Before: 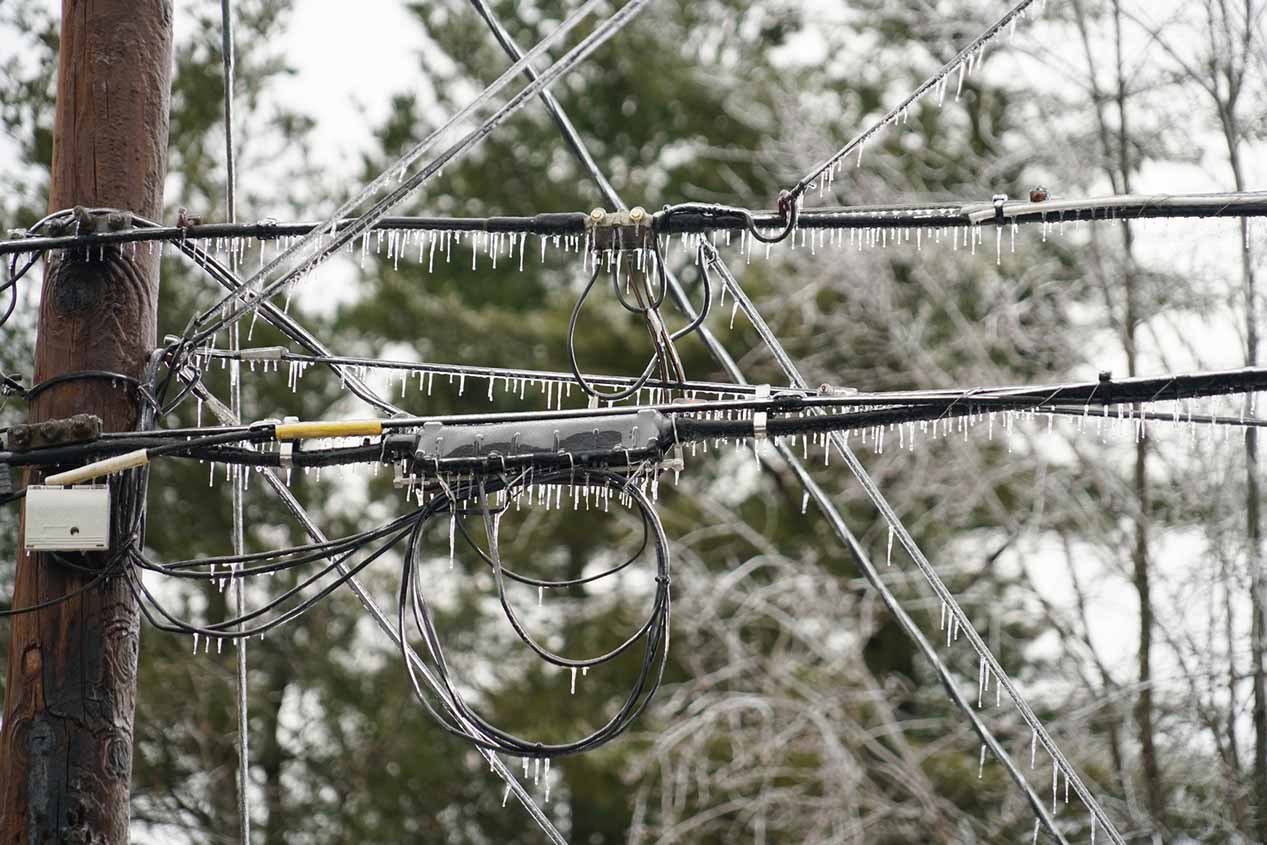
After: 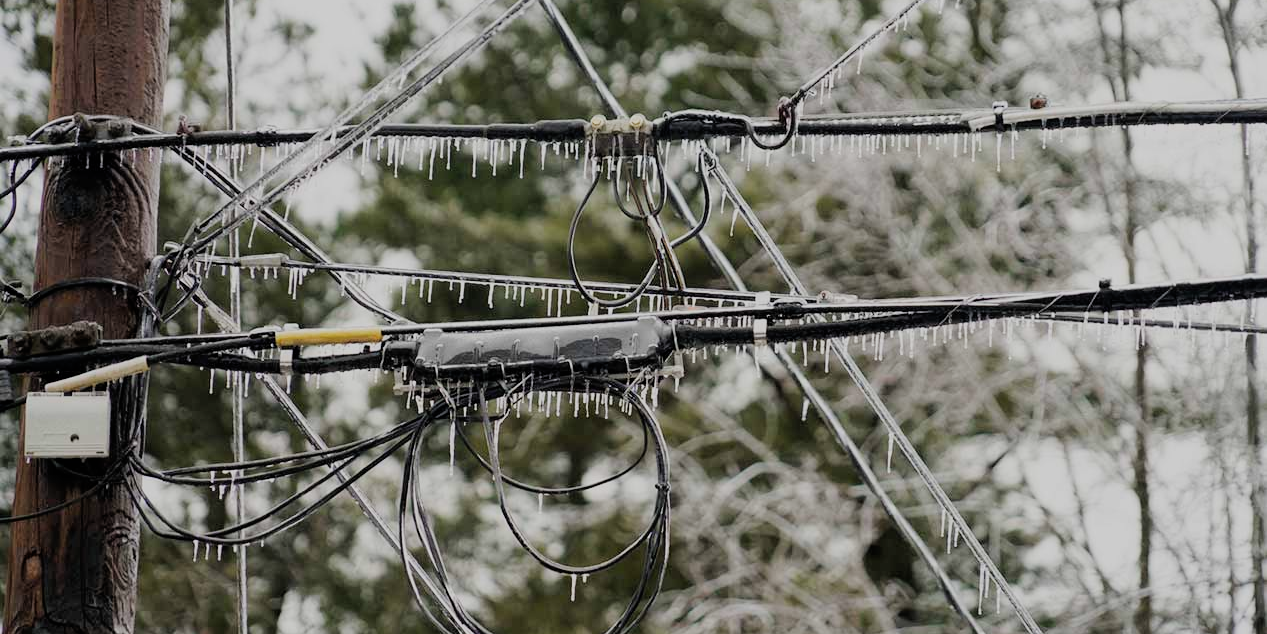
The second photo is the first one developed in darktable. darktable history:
crop: top 11.012%, bottom 13.913%
filmic rgb: black relative exposure -6.93 EV, white relative exposure 5.65 EV, hardness 2.86
